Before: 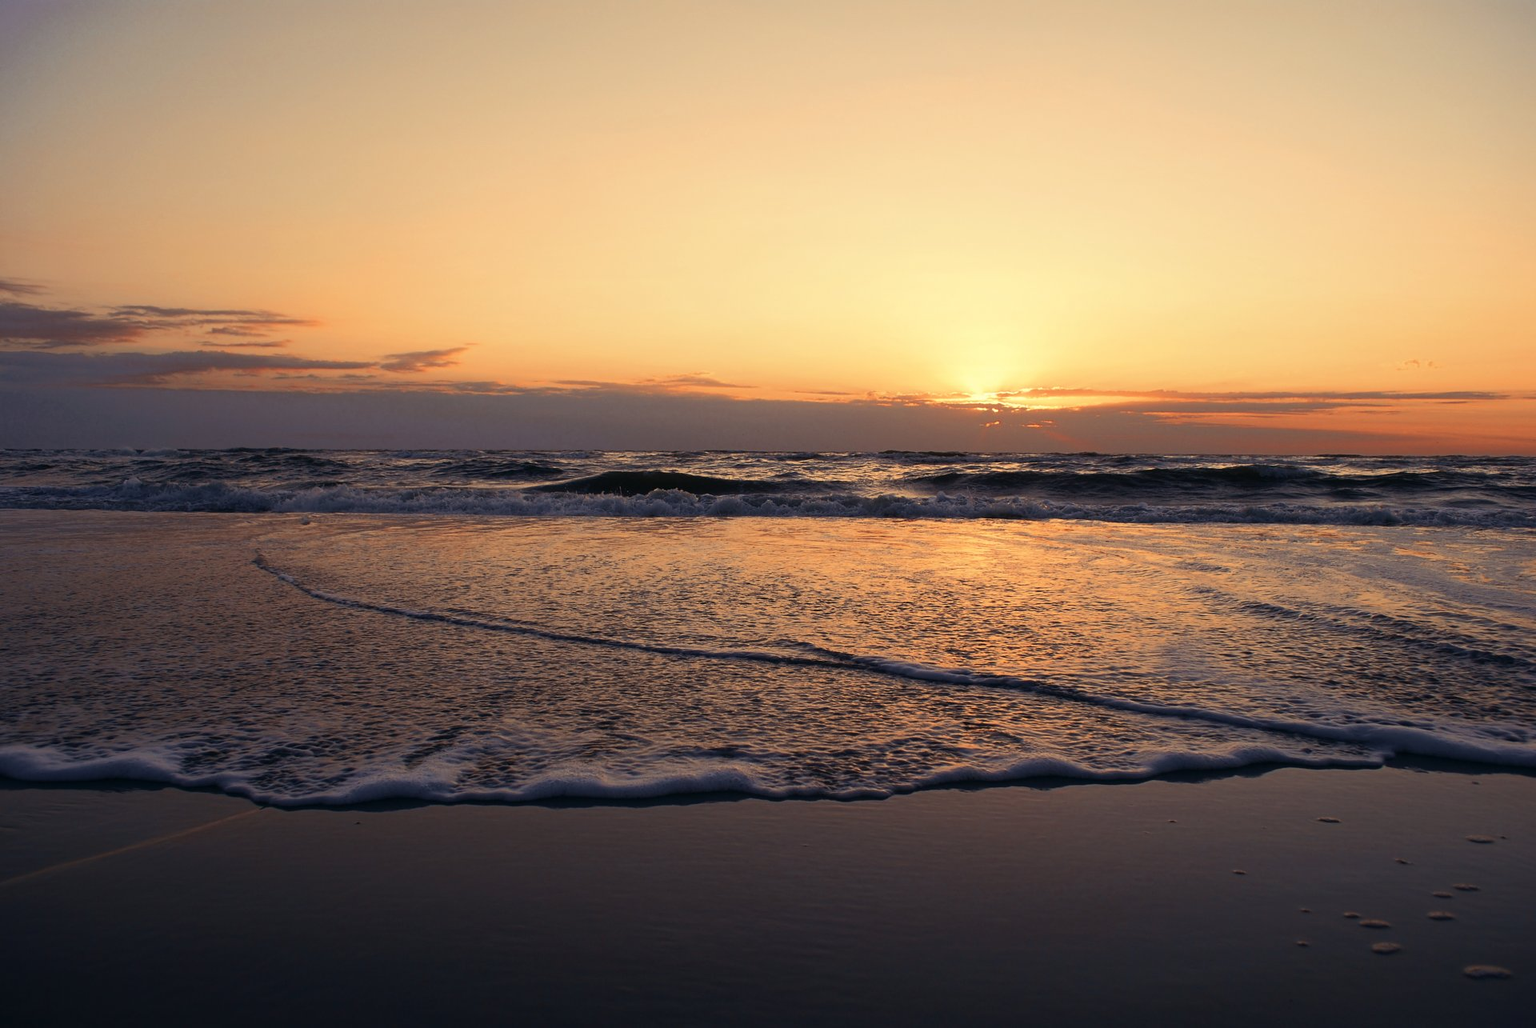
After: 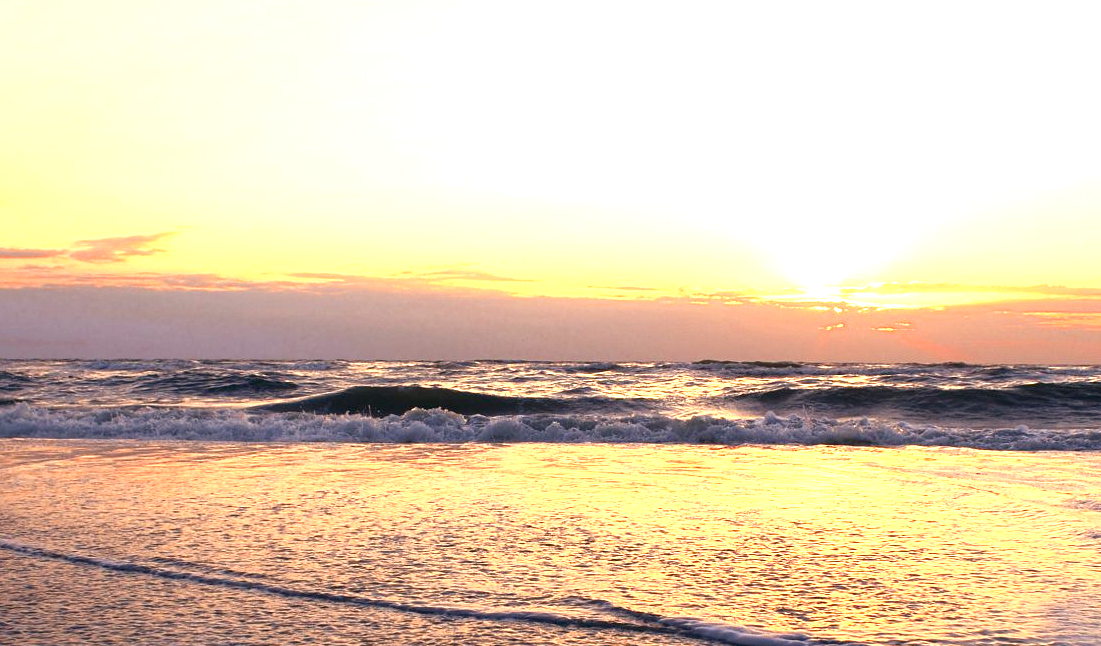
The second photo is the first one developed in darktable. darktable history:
color correction: highlights a* 3.59, highlights b* 5.12
crop: left 21.185%, top 15.823%, right 21.47%, bottom 33.835%
exposure: black level correction 0.001, exposure 1.804 EV, compensate highlight preservation false
